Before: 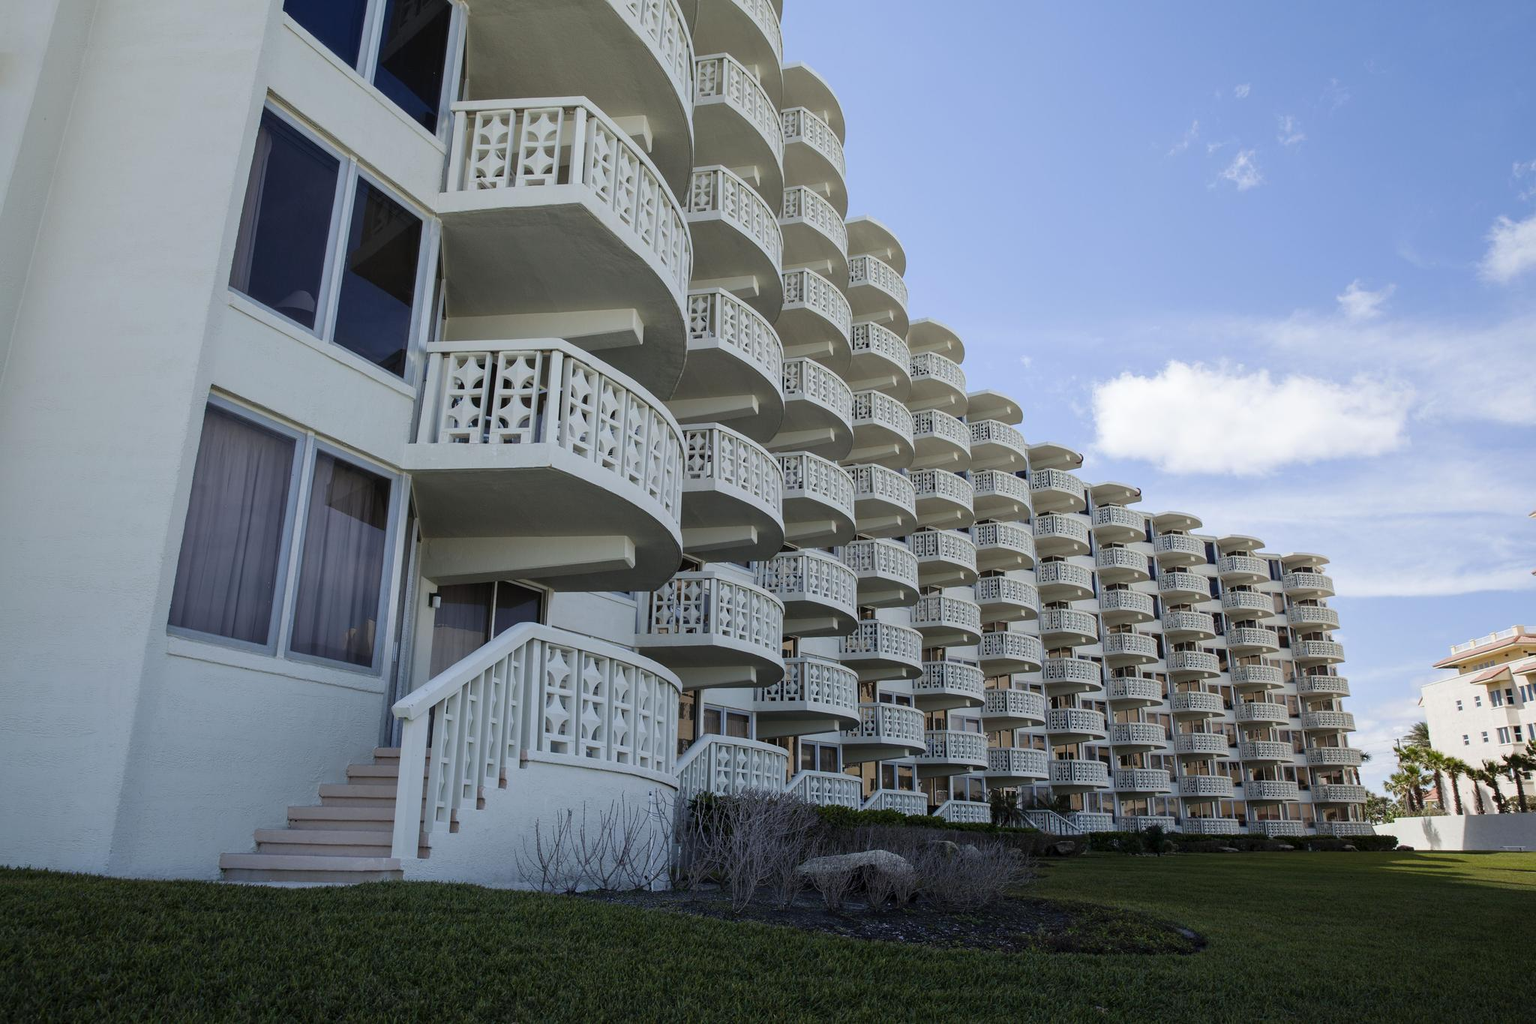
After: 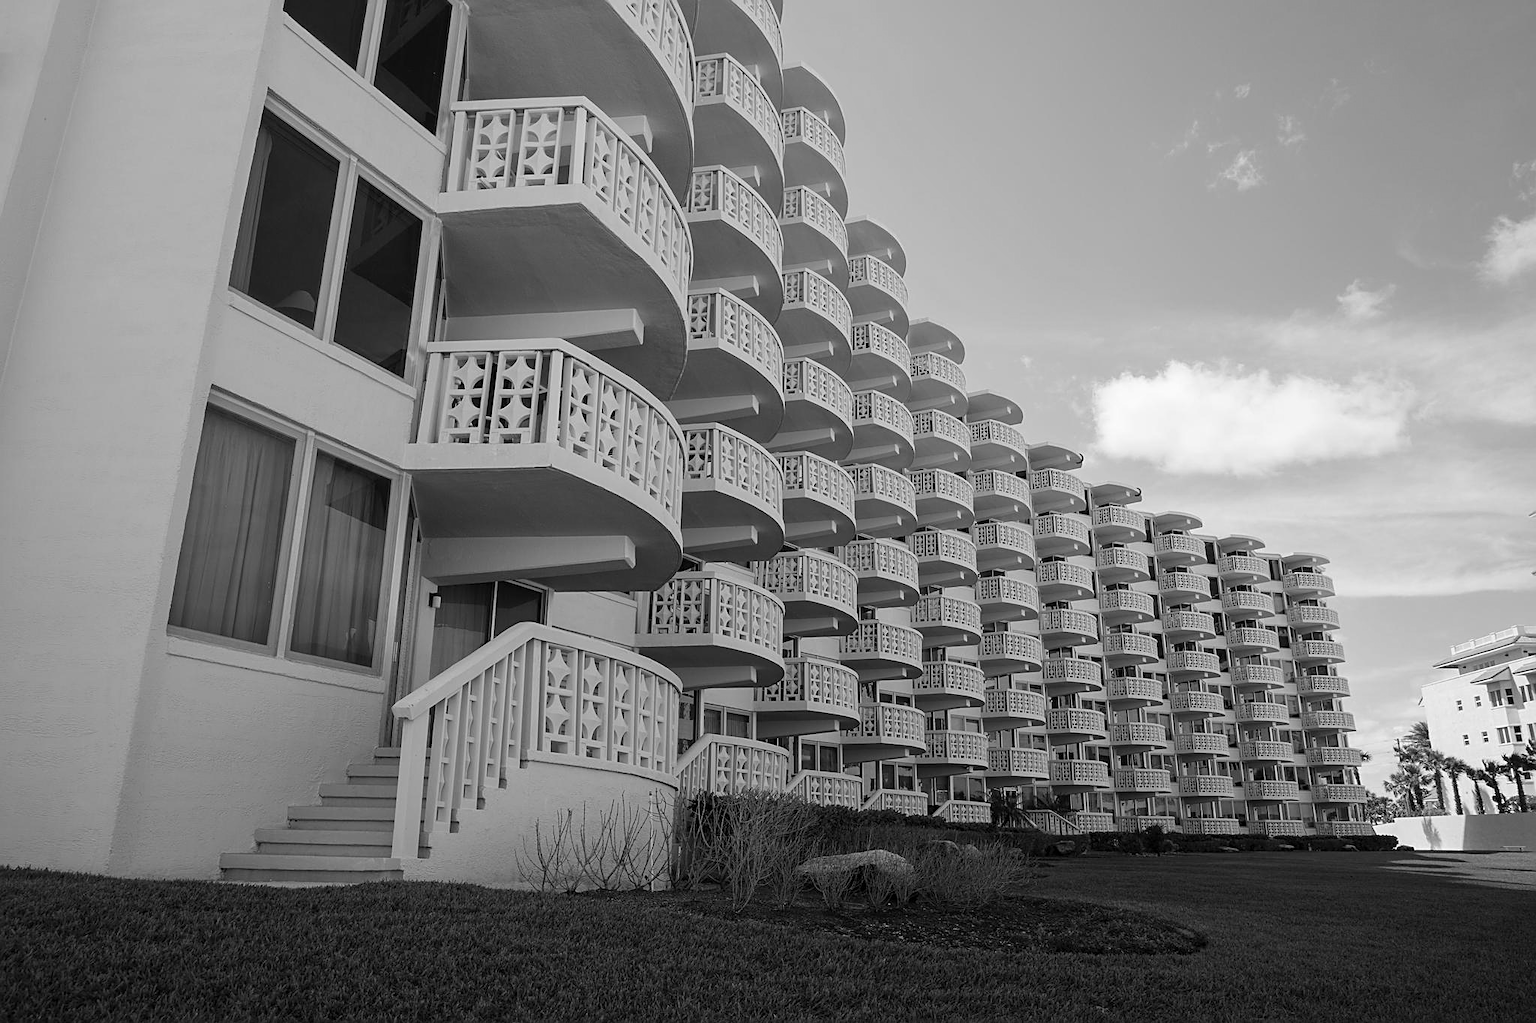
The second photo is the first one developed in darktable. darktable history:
monochrome: size 1
sharpen: on, module defaults
